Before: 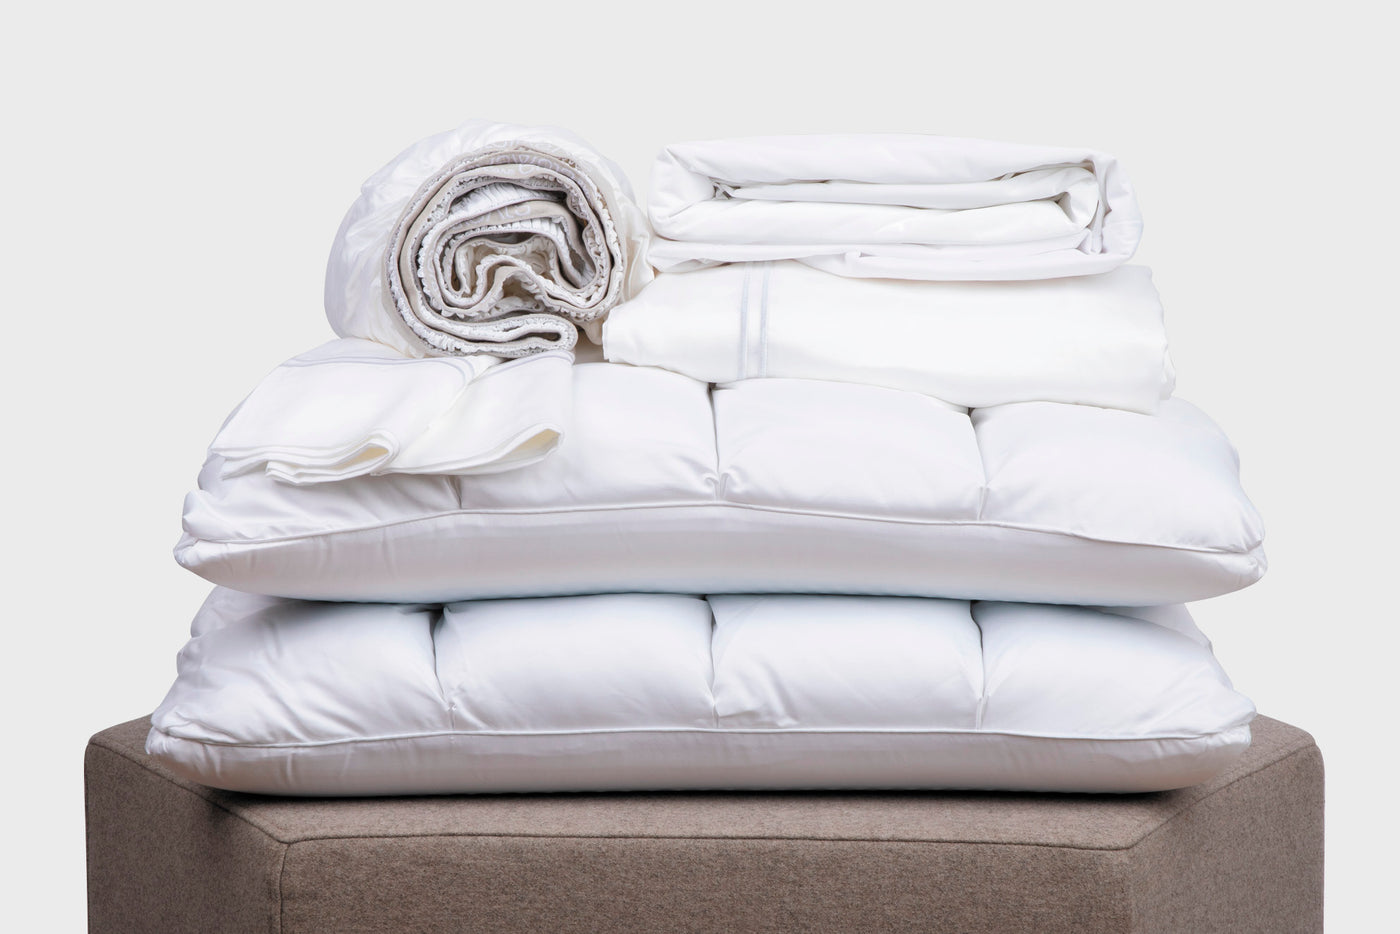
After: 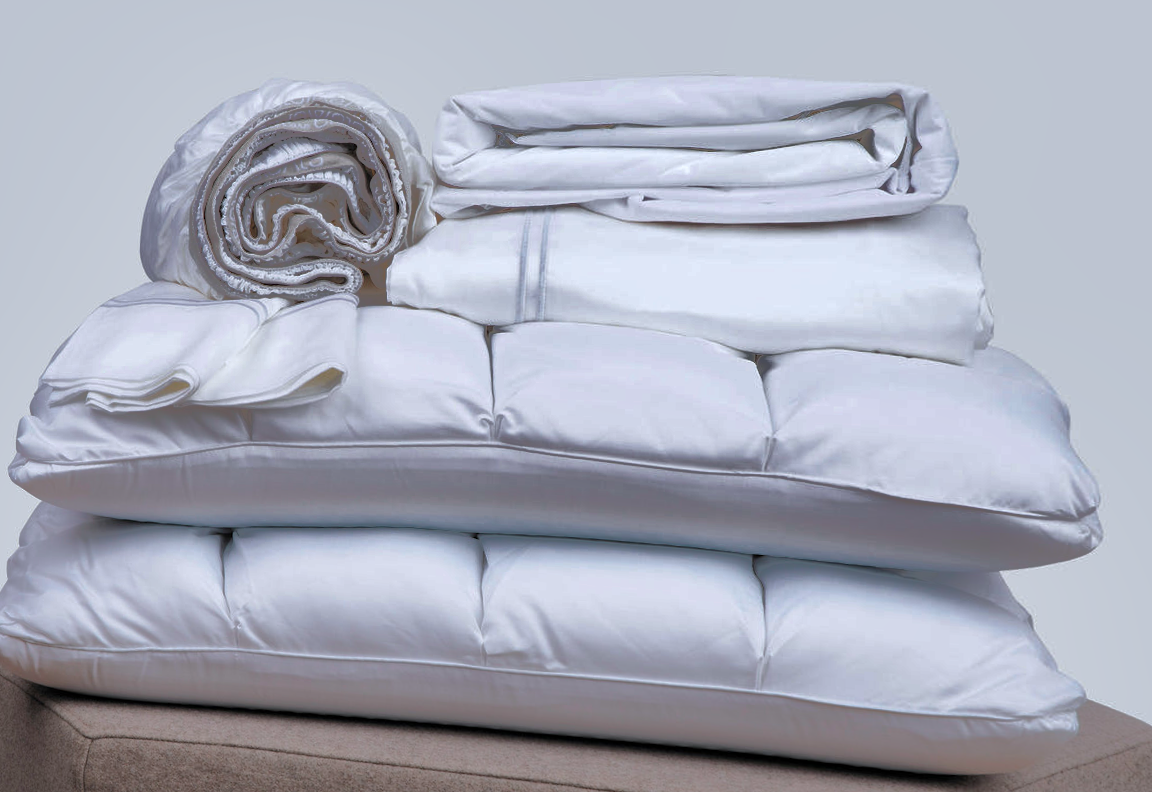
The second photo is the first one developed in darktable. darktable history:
crop: left 7.598%, right 7.873%
rotate and perspective: rotation 1.69°, lens shift (vertical) -0.023, lens shift (horizontal) -0.291, crop left 0.025, crop right 0.988, crop top 0.092, crop bottom 0.842
shadows and highlights: shadows 25, highlights -70
white balance: red 0.98, blue 1.034
